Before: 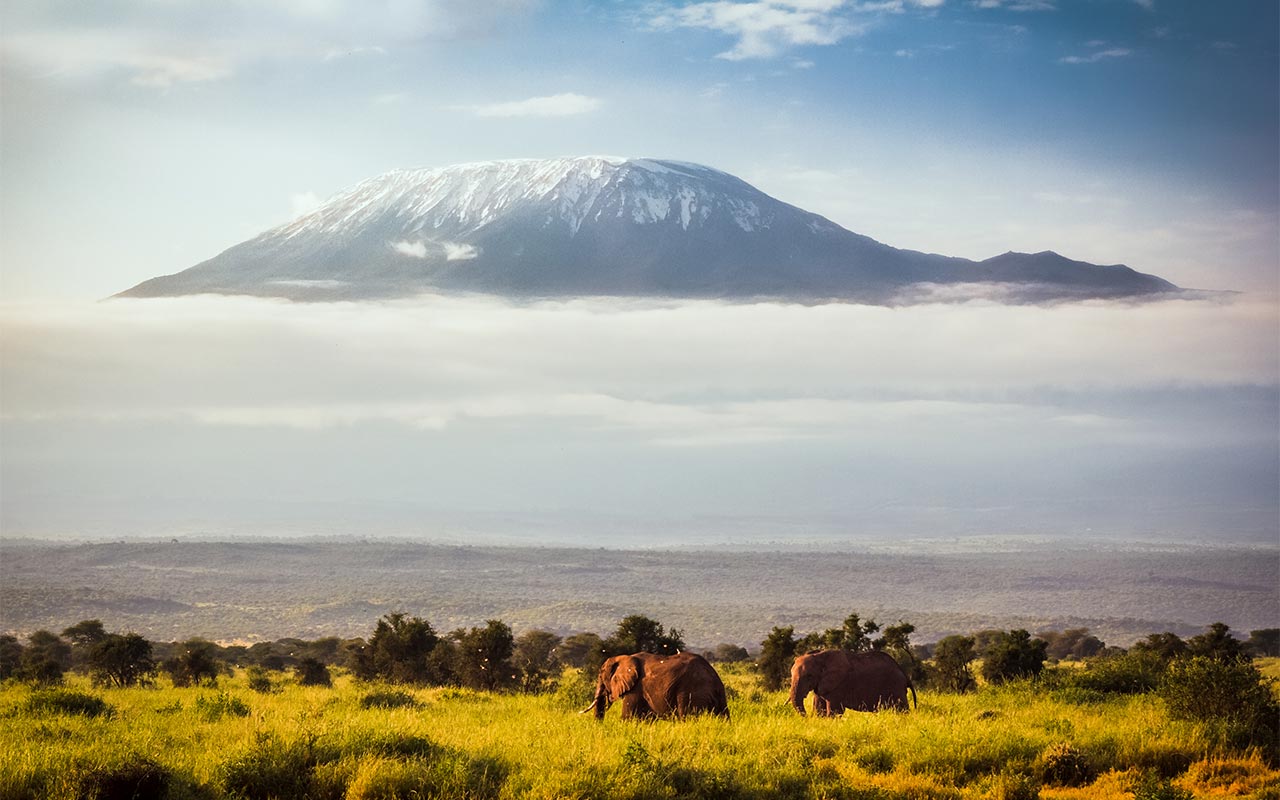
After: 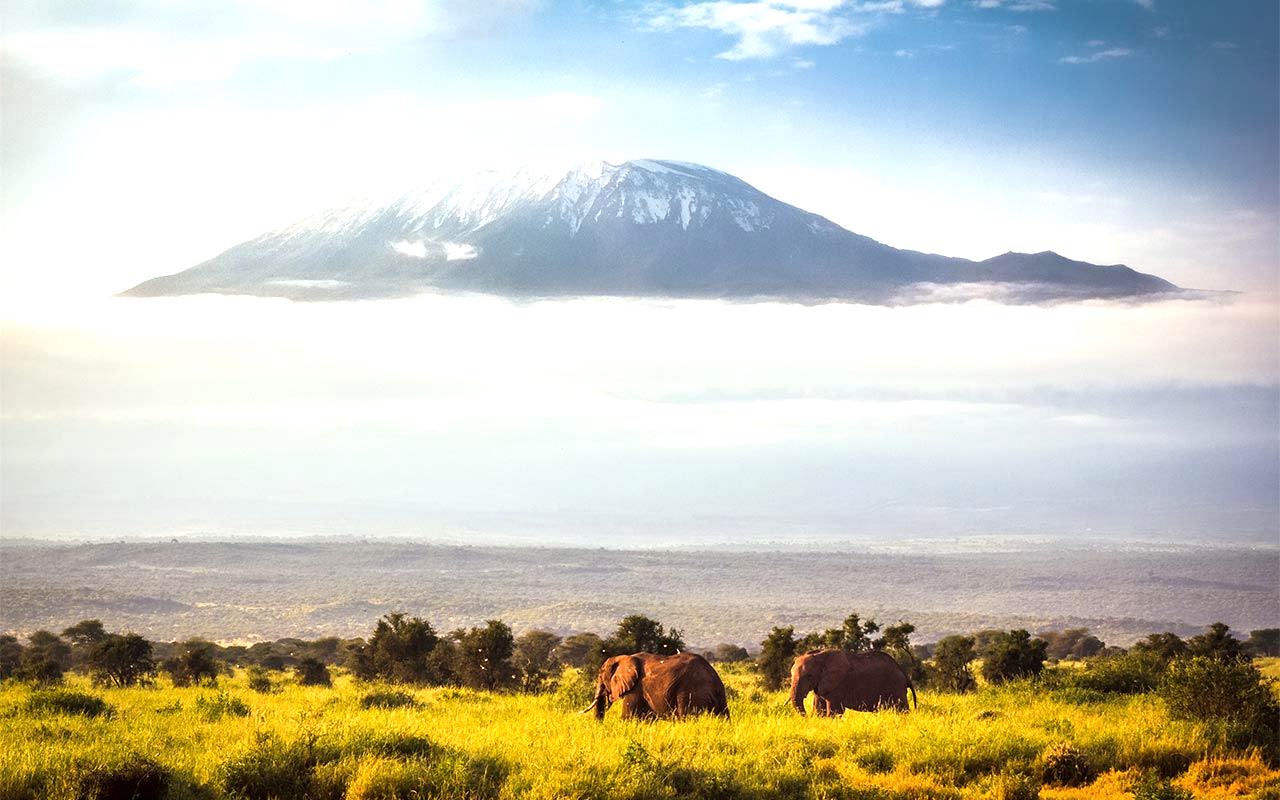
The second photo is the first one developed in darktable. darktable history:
exposure: exposure 0.67 EV, compensate highlight preservation false
